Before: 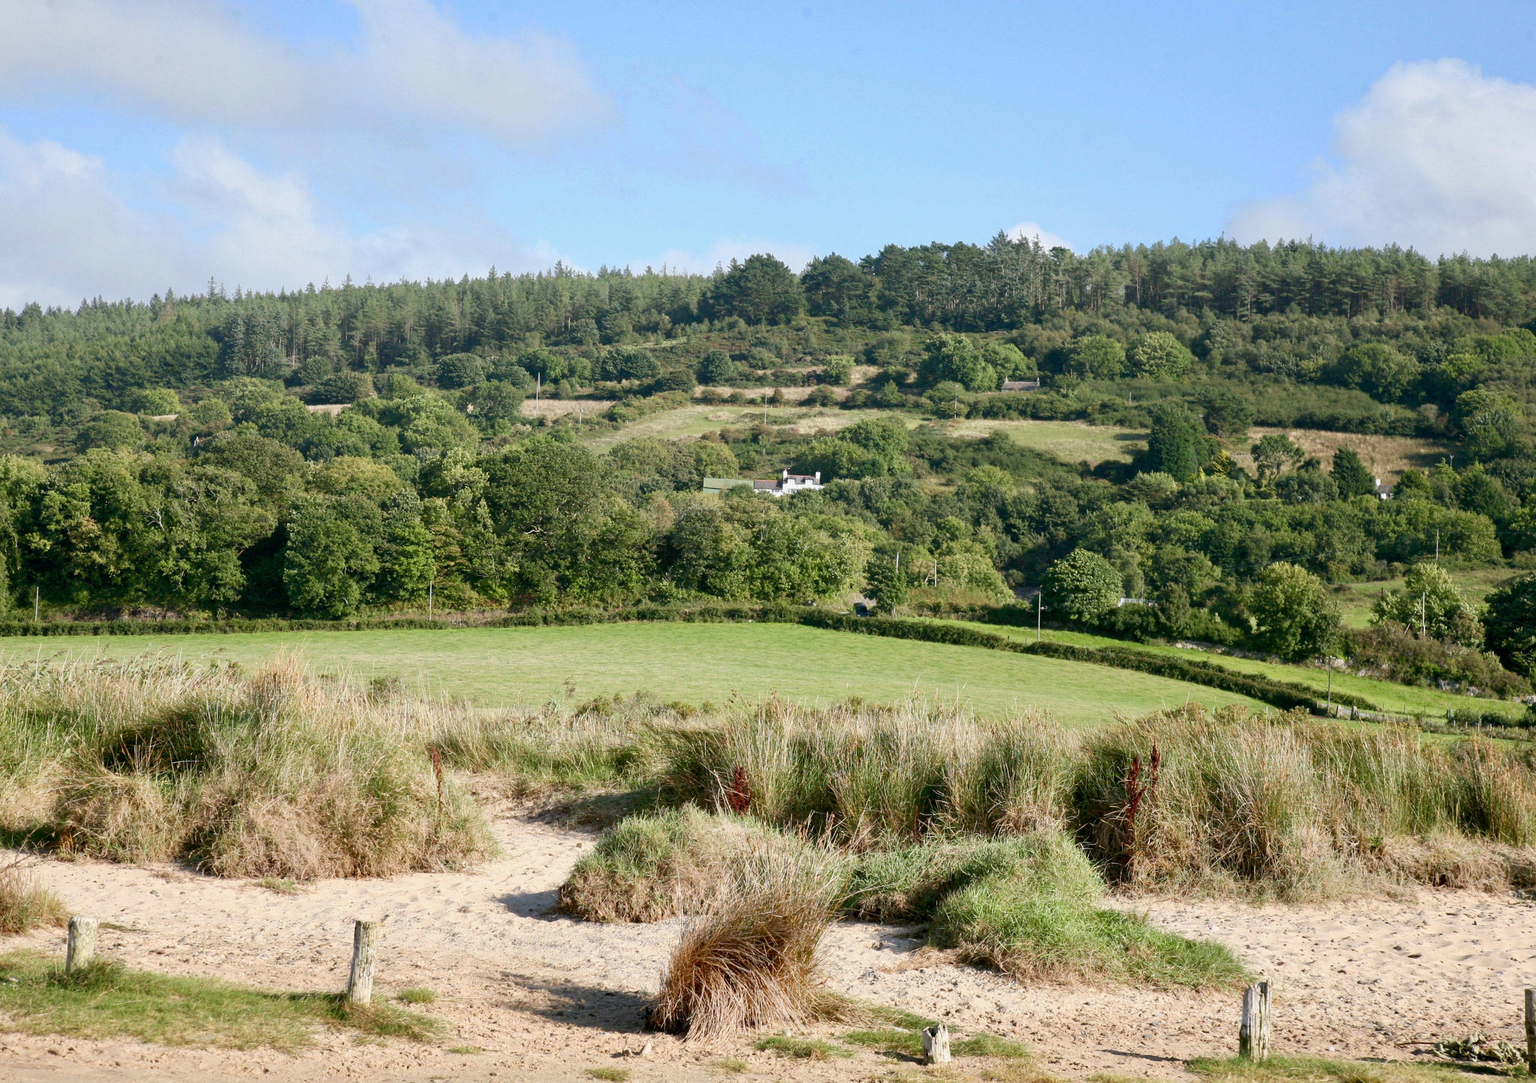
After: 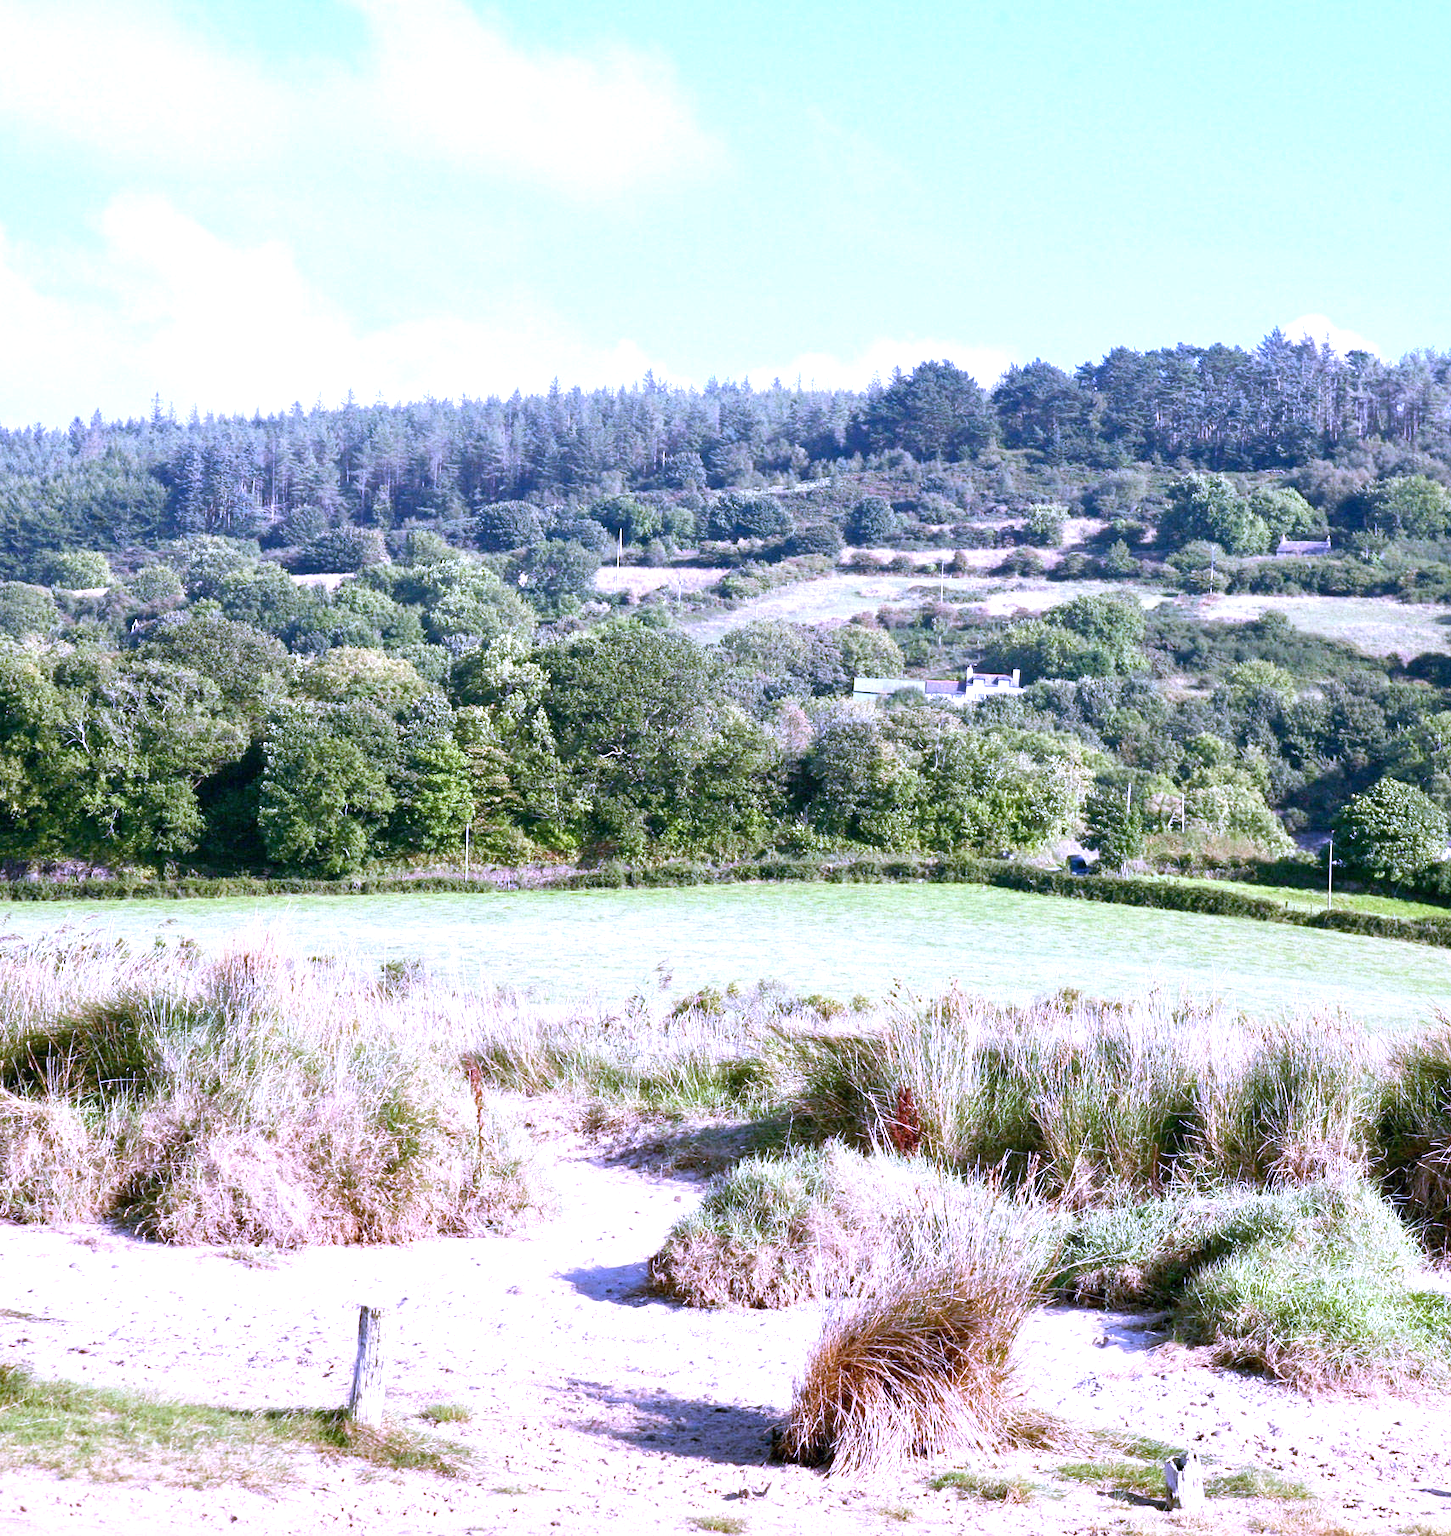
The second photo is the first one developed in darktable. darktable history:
white balance: red 0.98, blue 1.61
crop and rotate: left 6.617%, right 26.717%
exposure: exposure 0.943 EV, compensate highlight preservation false
